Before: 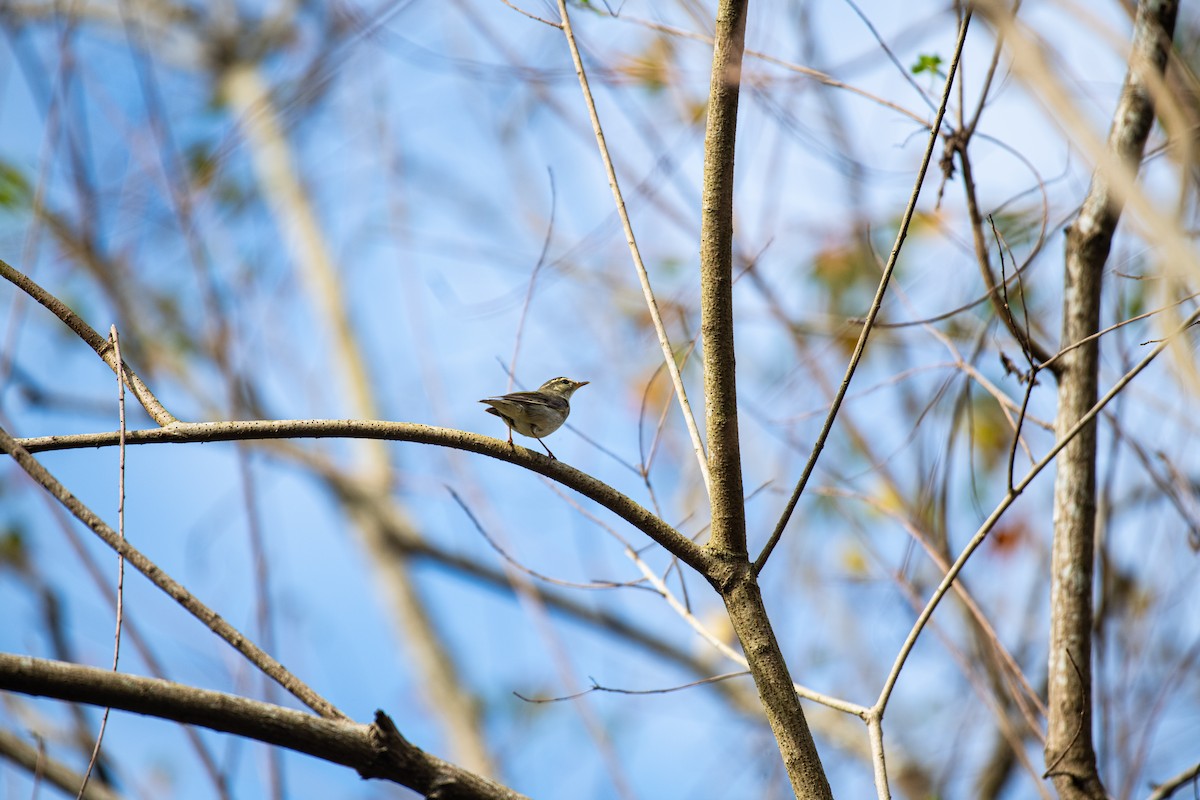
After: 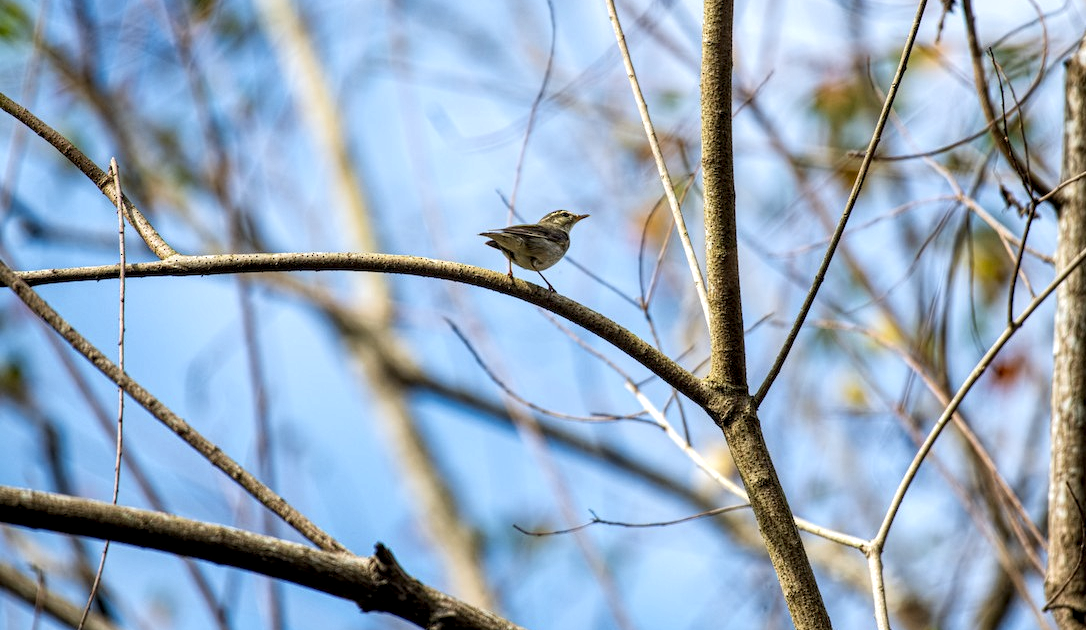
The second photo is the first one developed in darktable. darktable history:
local contrast: highlights 100%, shadows 100%, detail 200%, midtone range 0.2
crop: top 20.916%, right 9.437%, bottom 0.316%
